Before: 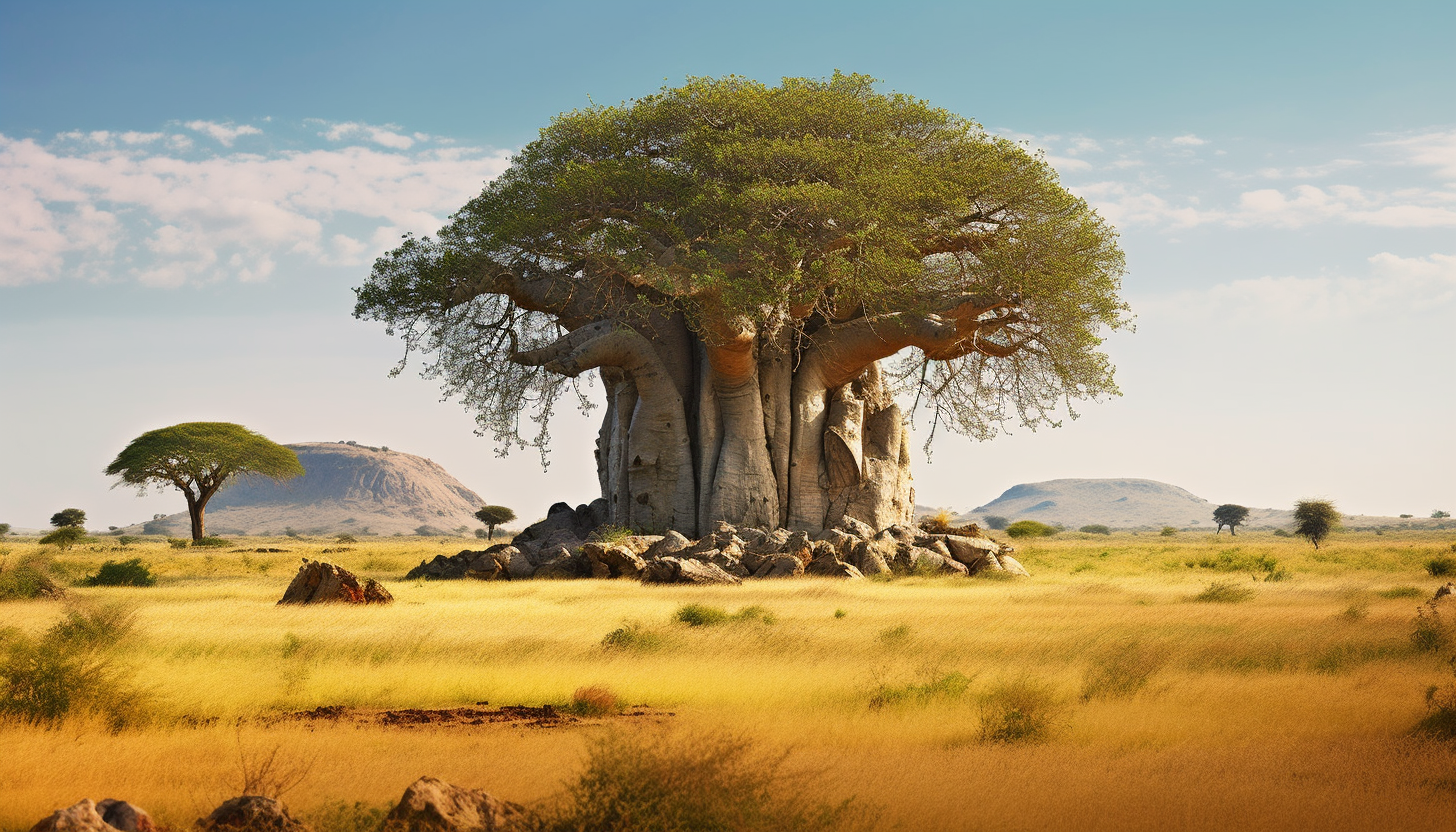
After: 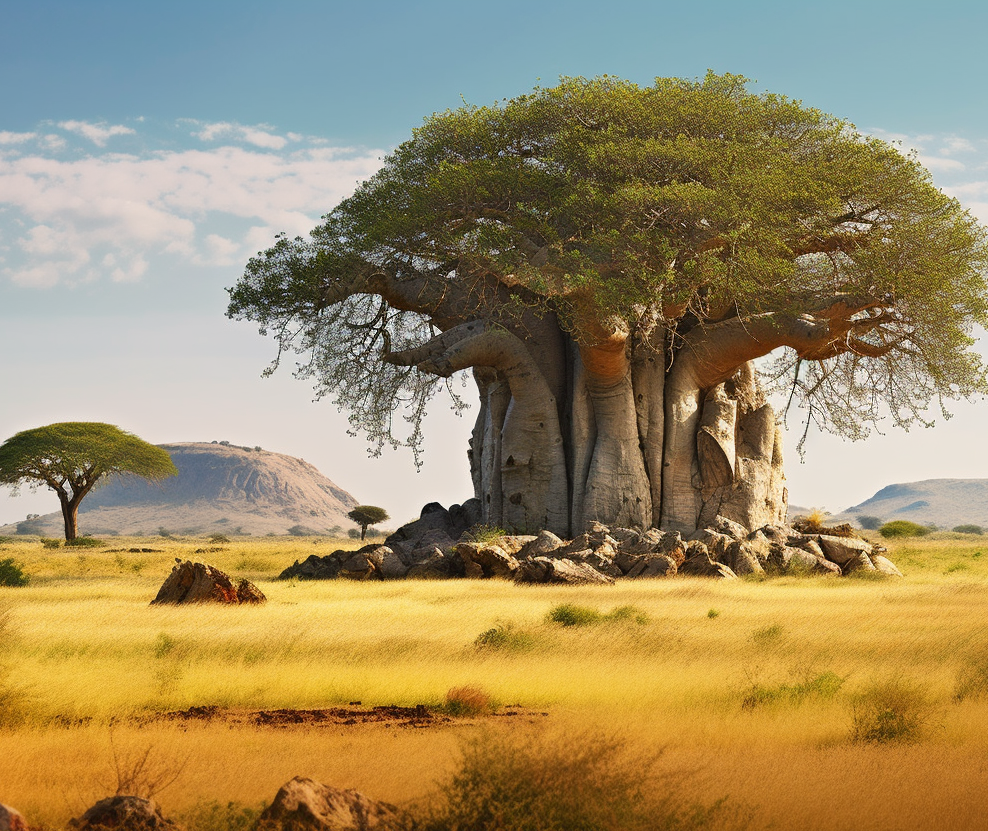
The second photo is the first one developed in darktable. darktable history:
crop and rotate: left 8.787%, right 23.332%
